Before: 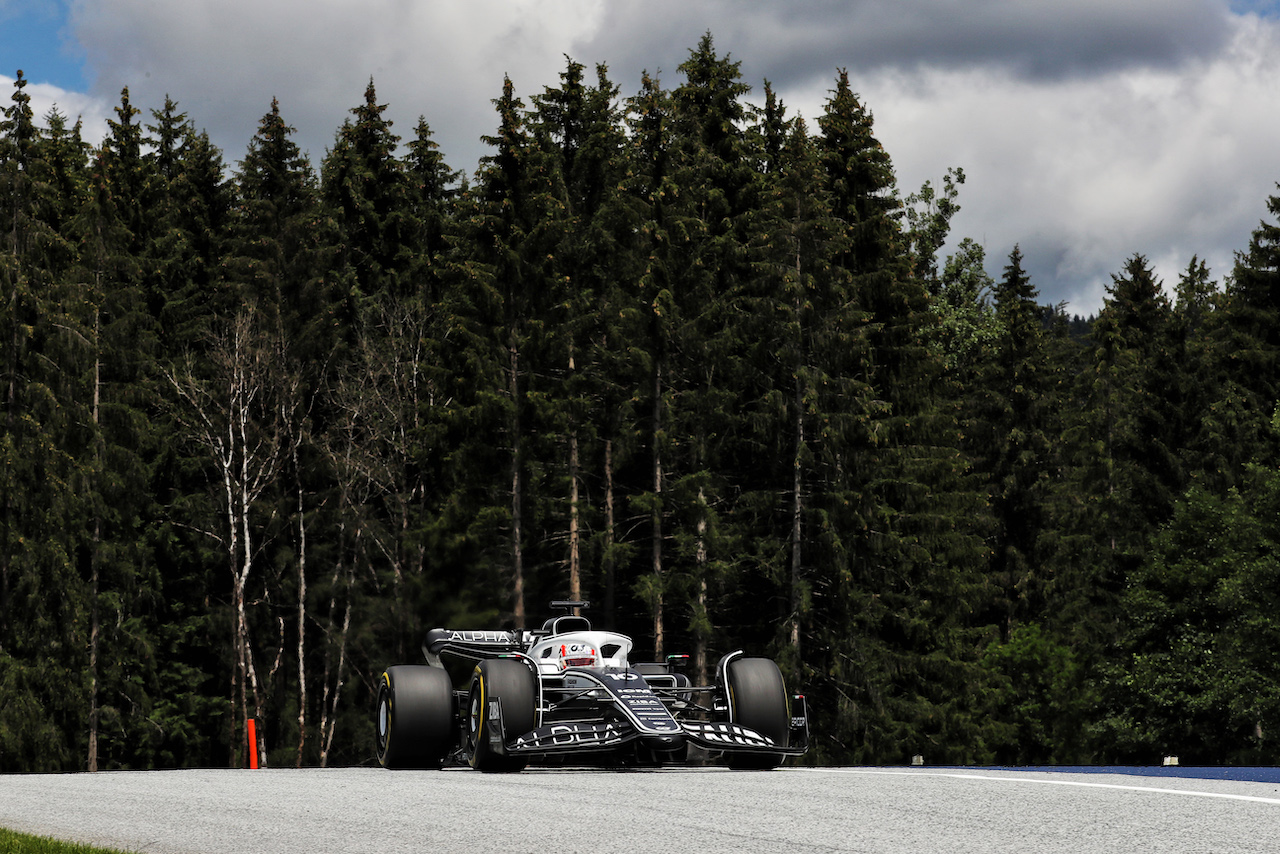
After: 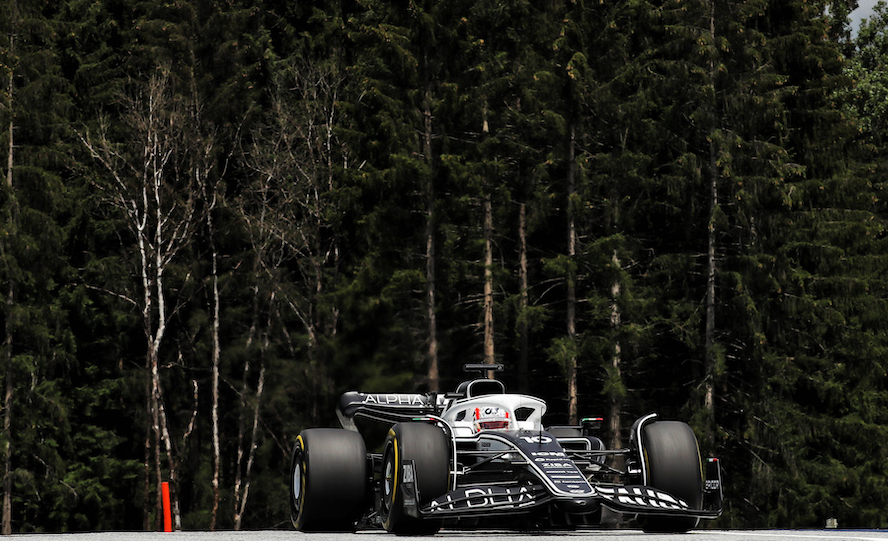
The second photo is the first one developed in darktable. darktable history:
crop: left 6.753%, top 27.784%, right 23.803%, bottom 8.76%
